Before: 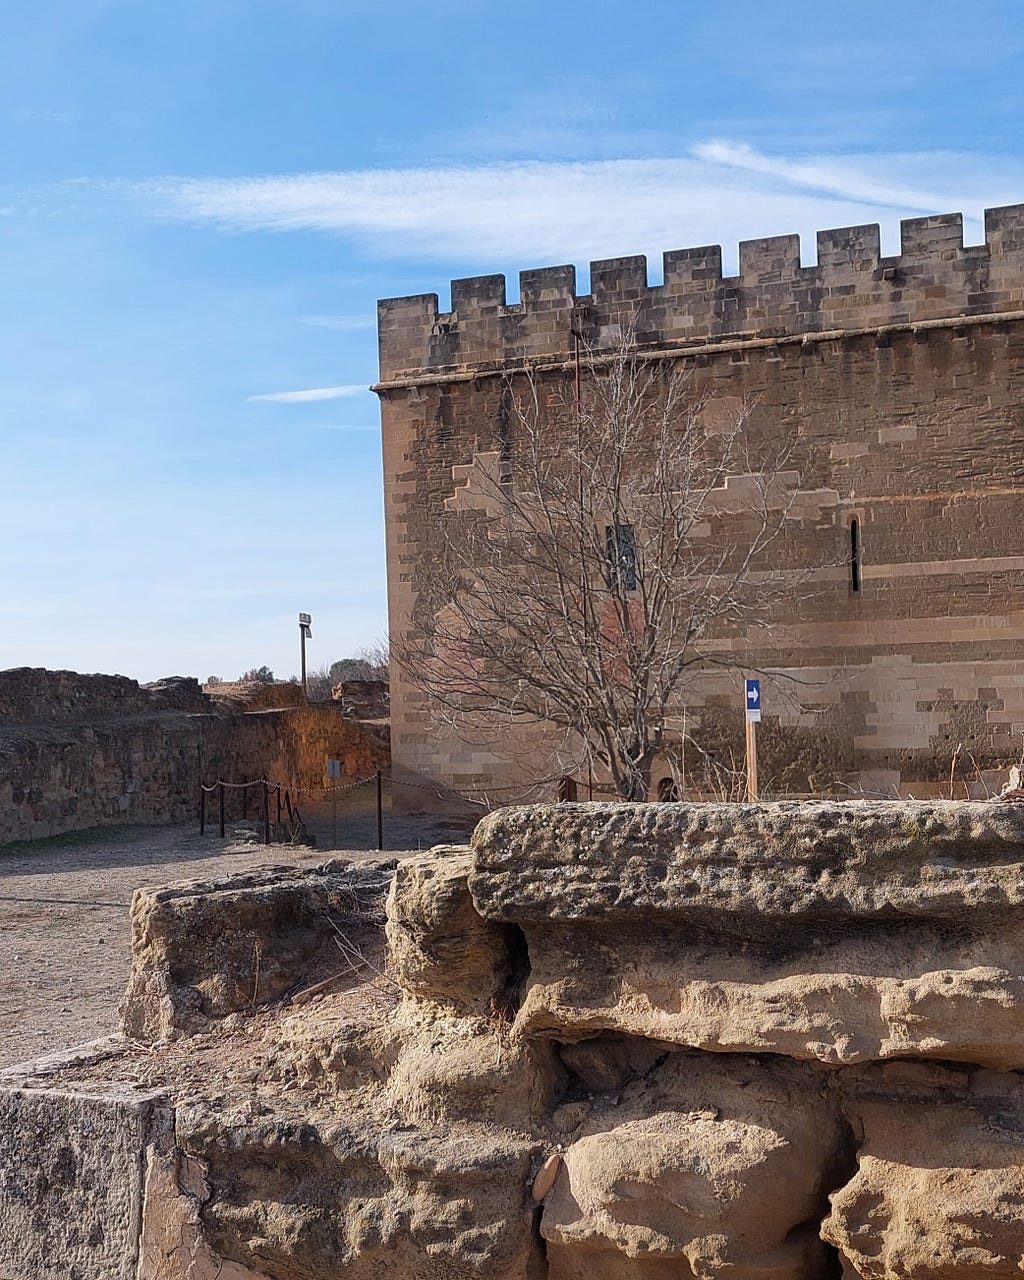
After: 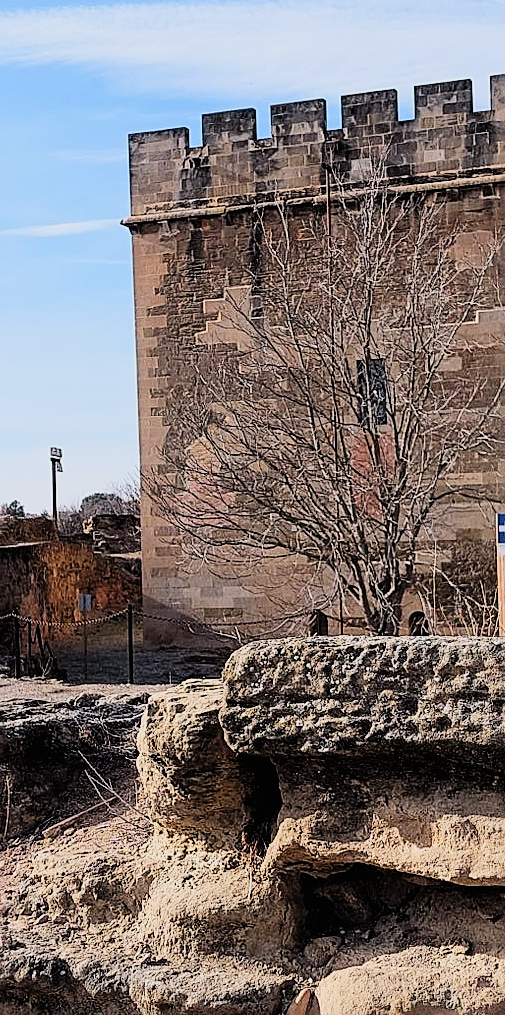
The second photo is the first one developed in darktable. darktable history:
crop and rotate: angle 0.014°, left 24.373%, top 13.031%, right 26.224%, bottom 7.647%
filmic rgb: black relative exposure -4.12 EV, white relative exposure 5.13 EV, hardness 2.16, contrast 1.169
sharpen: on, module defaults
contrast brightness saturation: contrast 0.204, brightness 0.161, saturation 0.226
